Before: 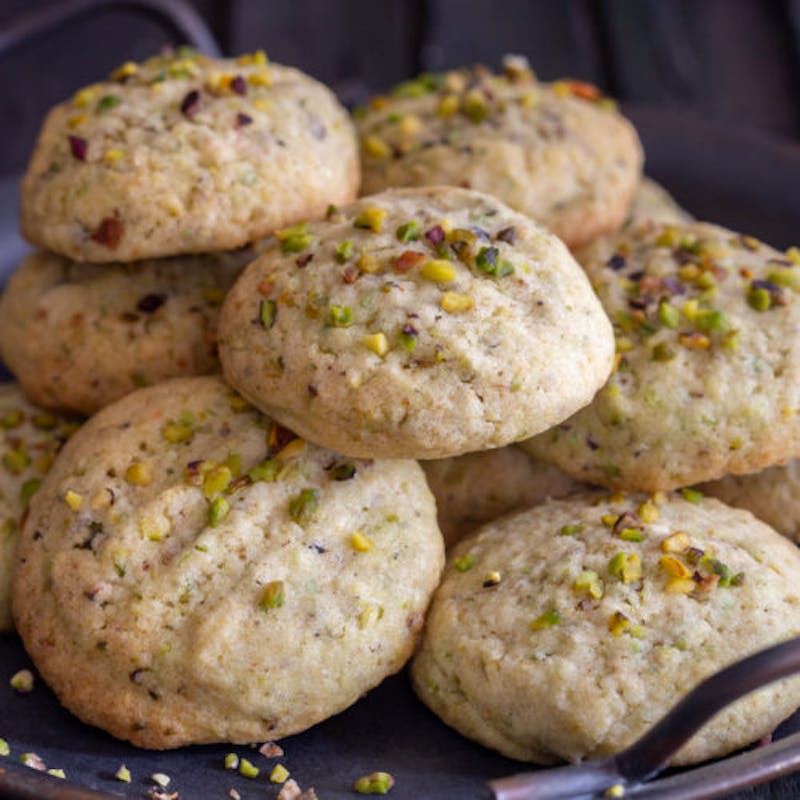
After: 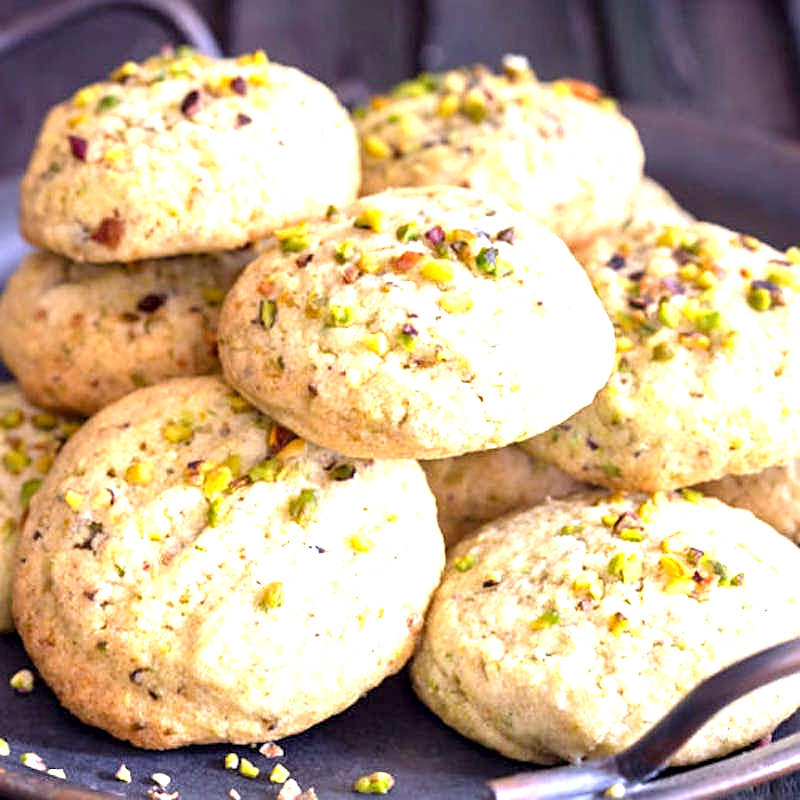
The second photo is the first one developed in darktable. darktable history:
exposure: black level correction 0.001, exposure 1.835 EV, compensate highlight preservation false
sharpen: on, module defaults
